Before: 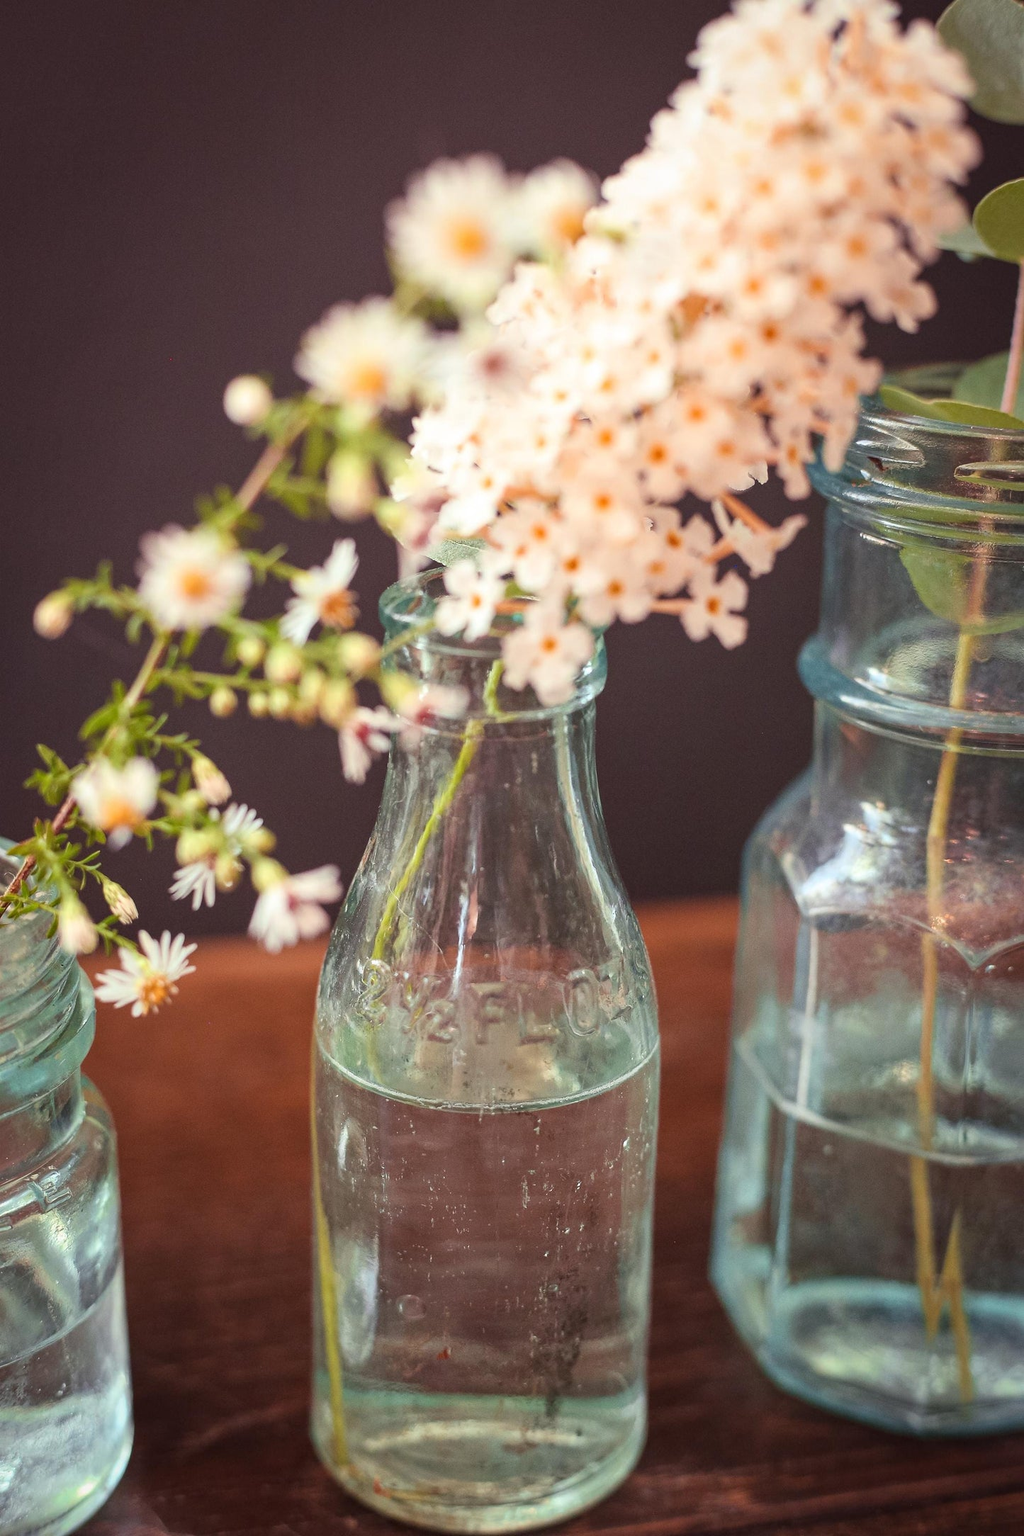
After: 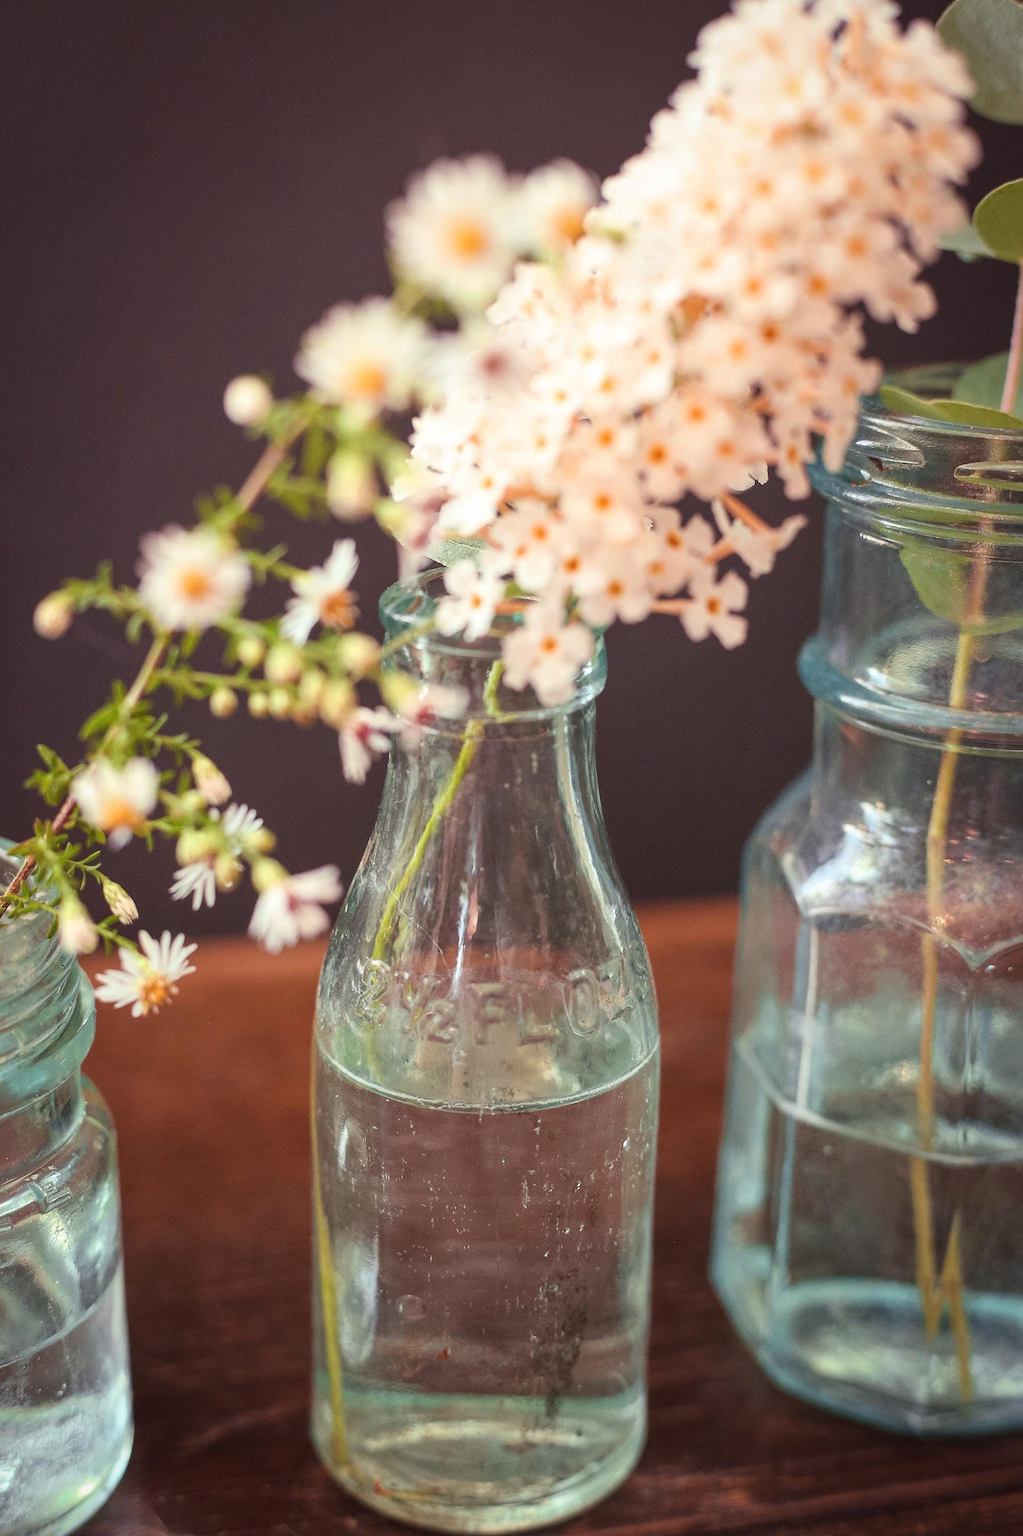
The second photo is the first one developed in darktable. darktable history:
haze removal: strength -0.047, compatibility mode true, adaptive false
